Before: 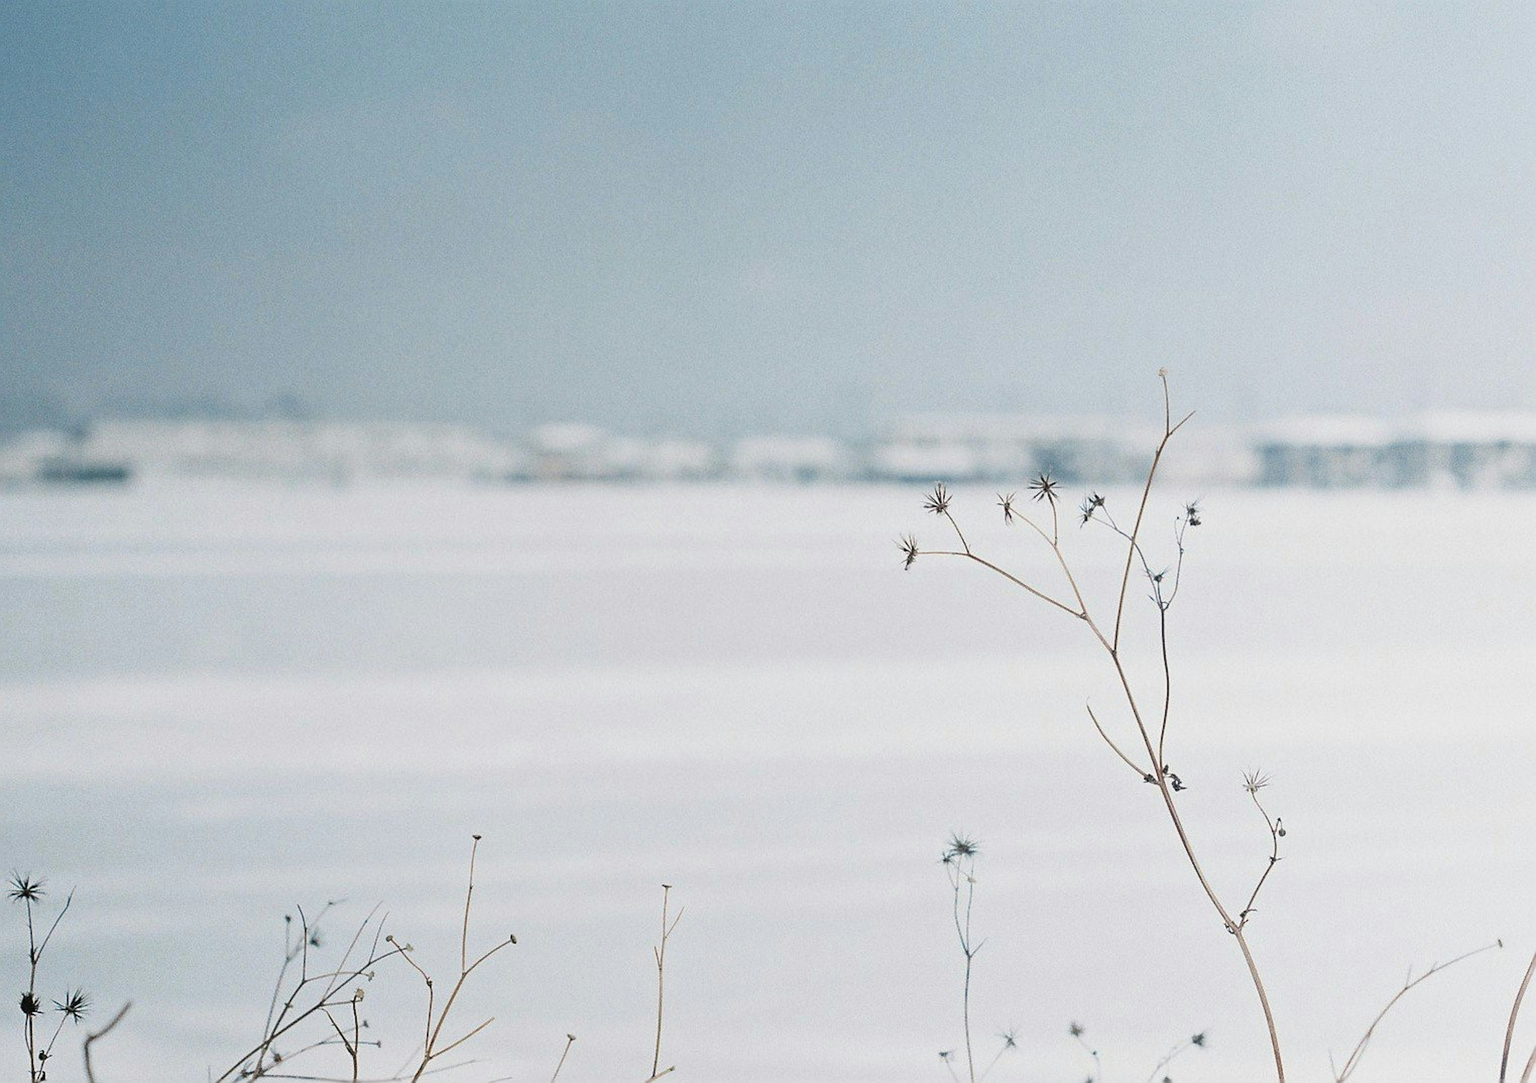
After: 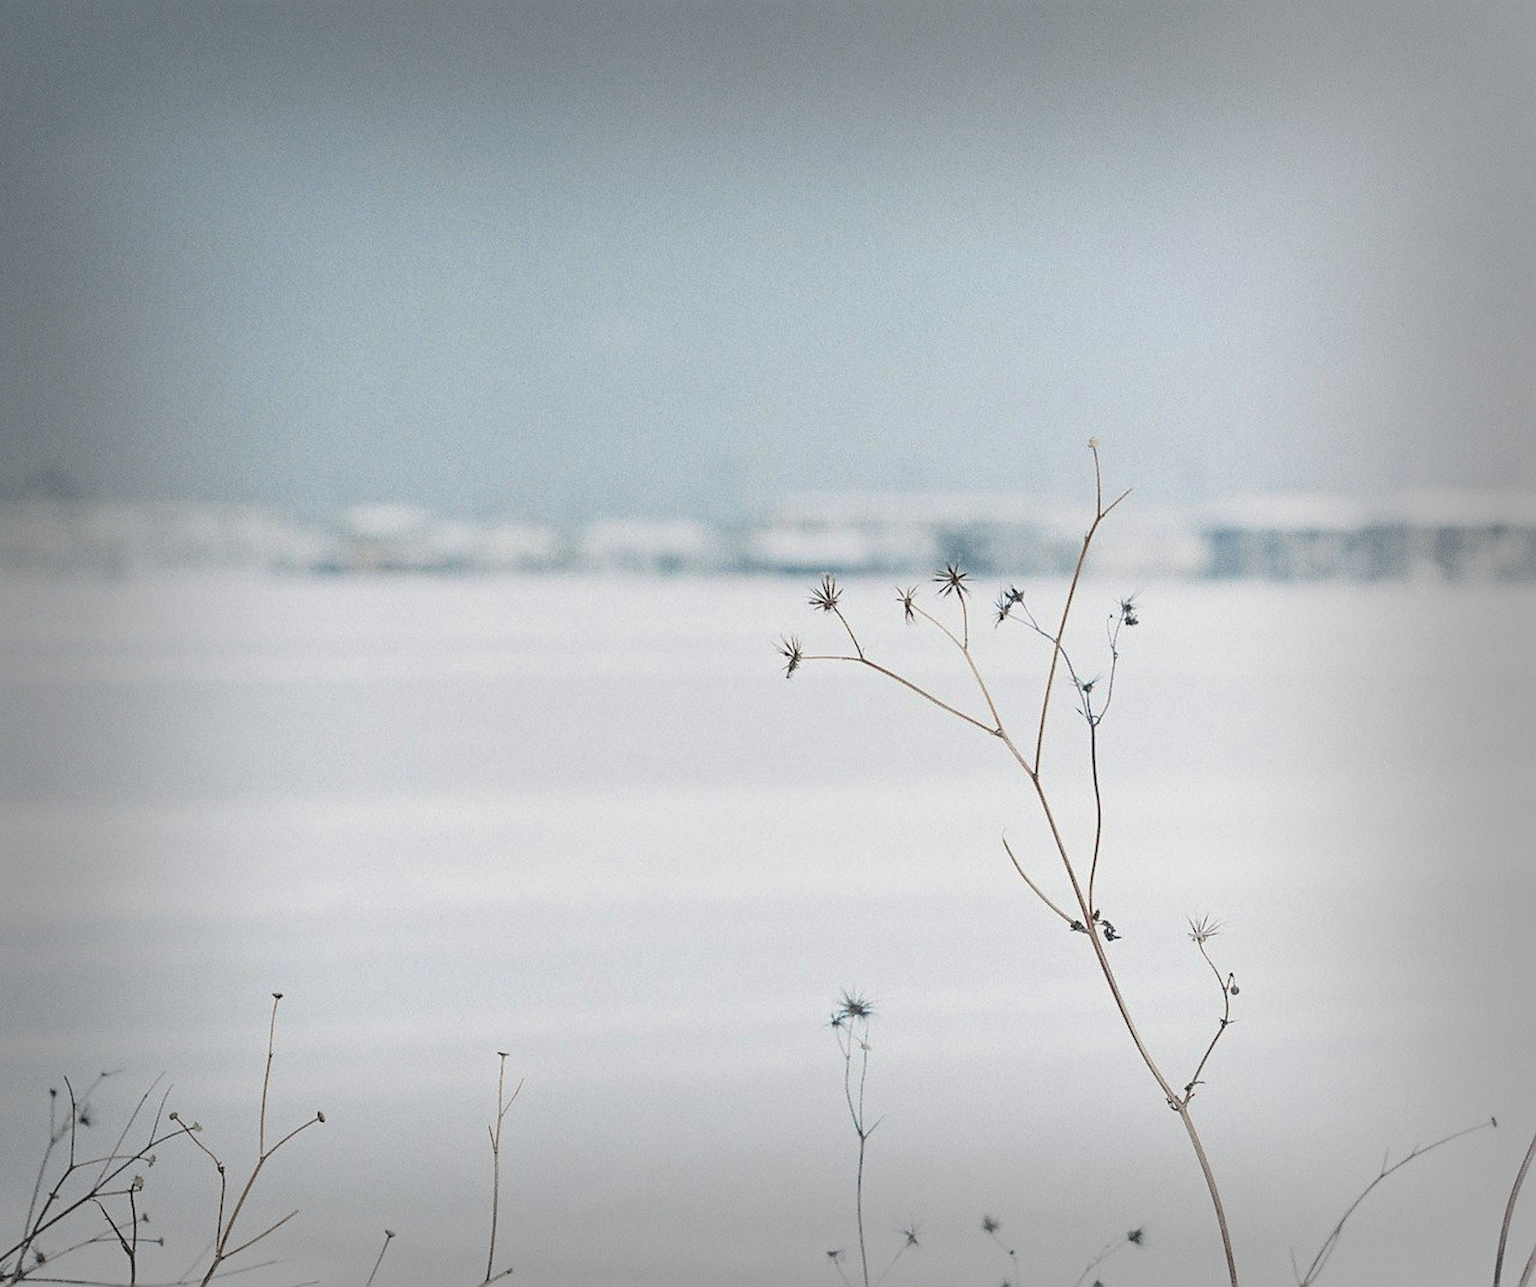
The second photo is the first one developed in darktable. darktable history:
crop: left 15.884%
vignetting: fall-off start 52.27%, automatic ratio true, width/height ratio 1.312, shape 0.227, dithering 8-bit output
